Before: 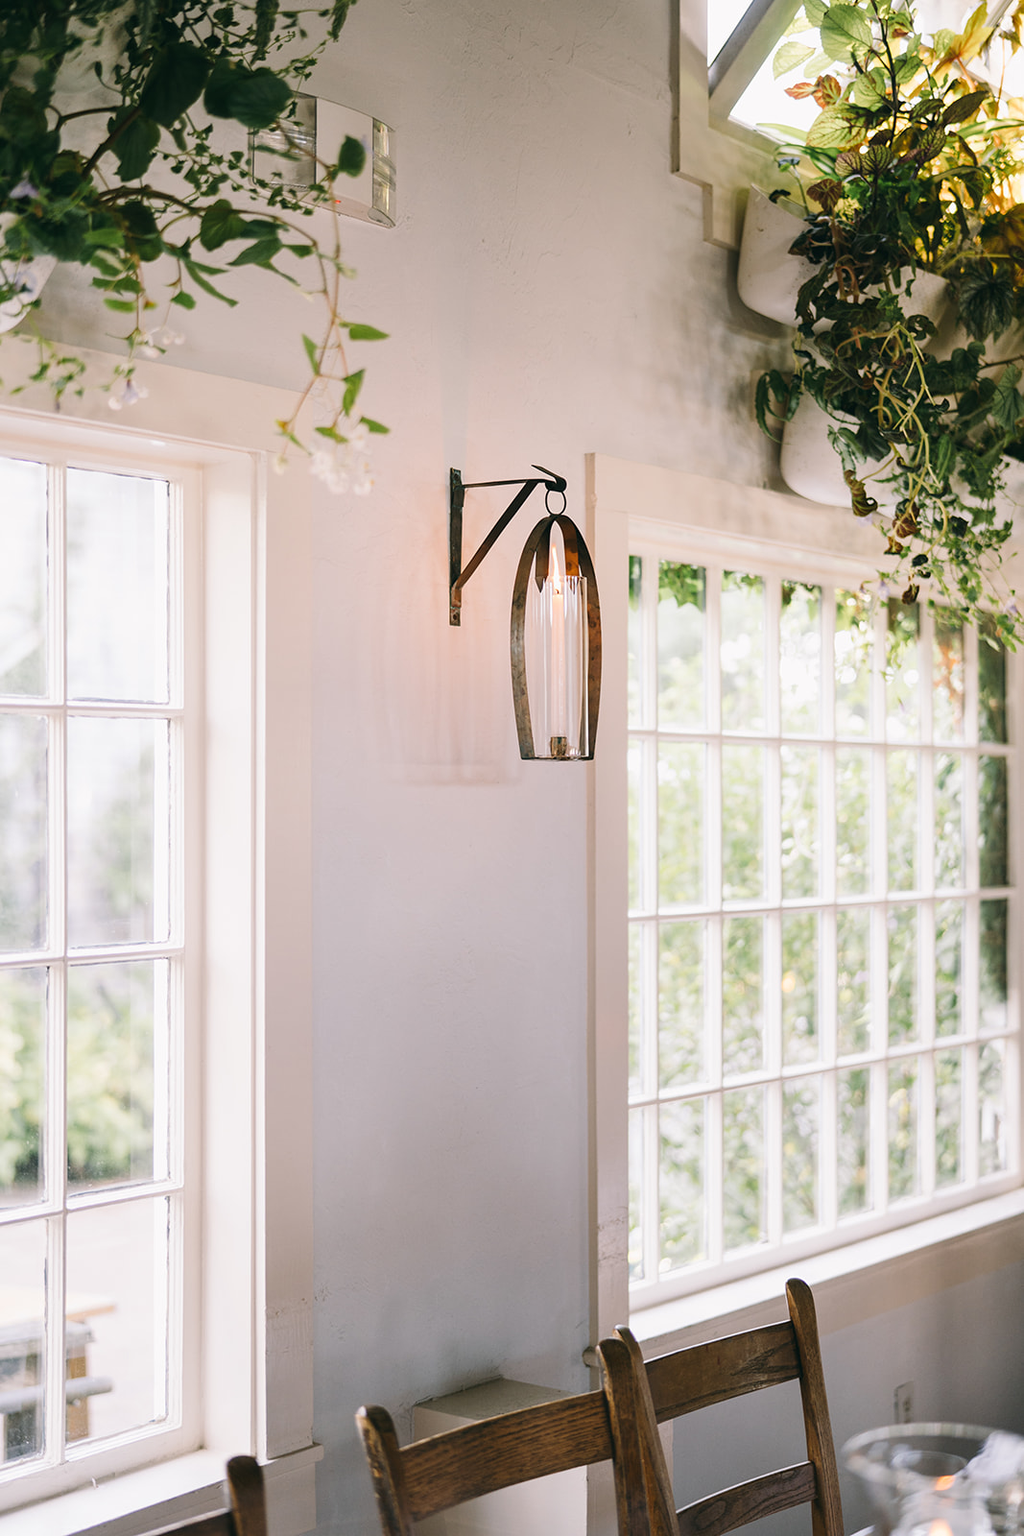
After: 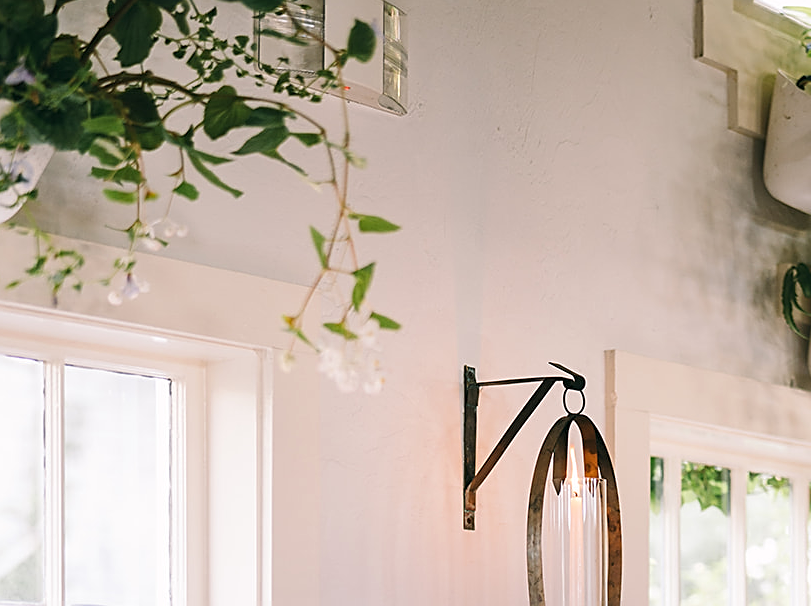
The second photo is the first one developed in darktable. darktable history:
crop: left 0.509%, top 7.628%, right 23.442%, bottom 54.451%
levels: levels [0, 0.492, 0.984]
sharpen: on, module defaults
